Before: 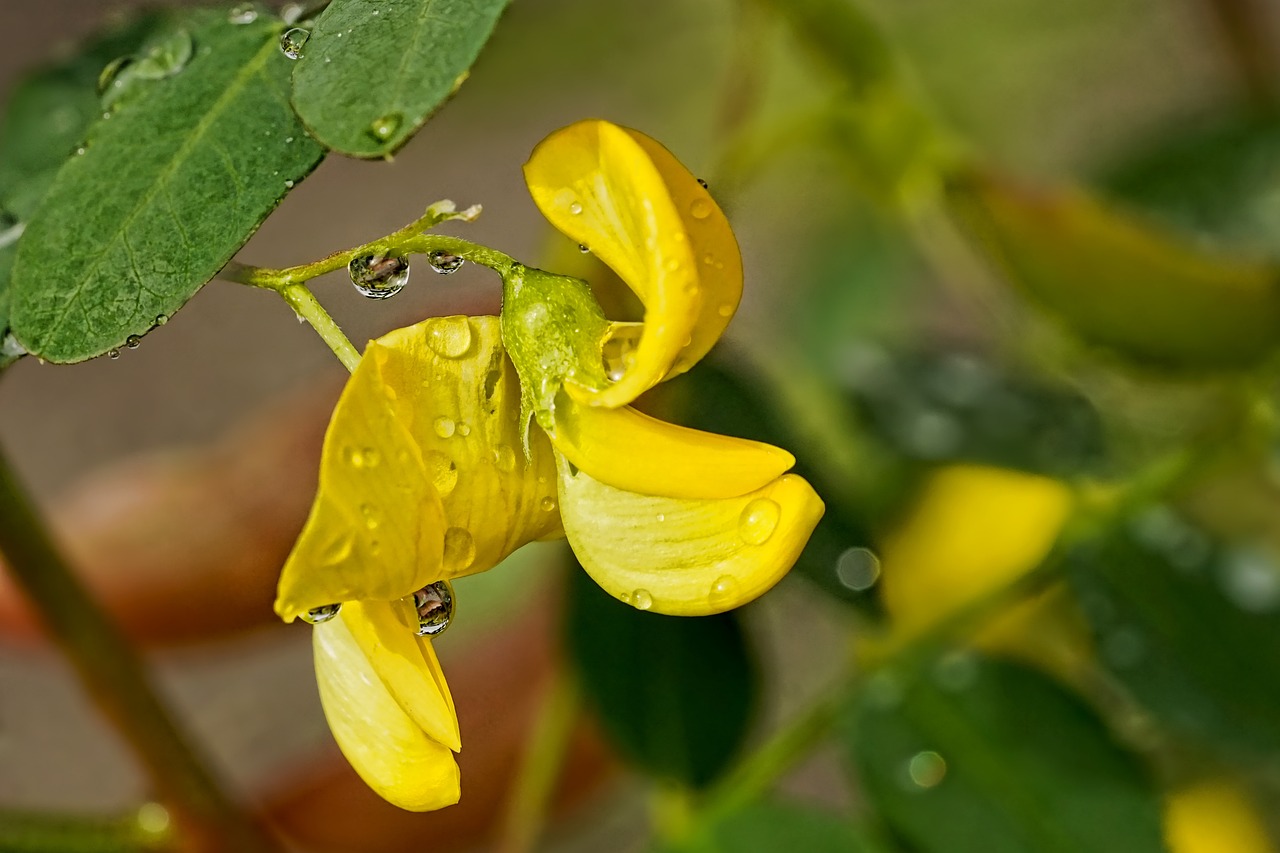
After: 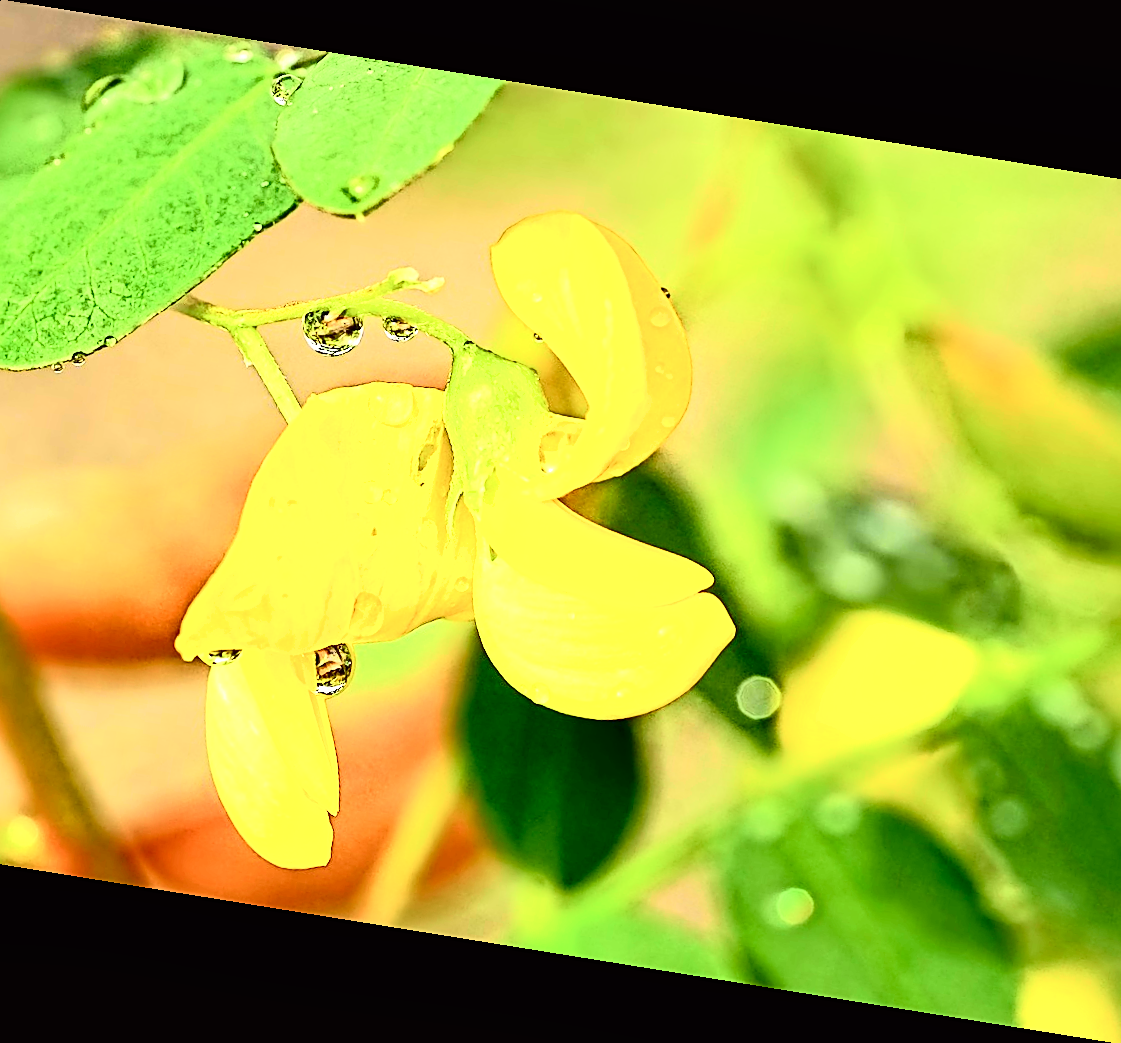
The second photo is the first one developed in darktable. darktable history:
sharpen: on, module defaults
tone curve: curves: ch0 [(0, 0) (0.187, 0.12) (0.392, 0.438) (0.704, 0.86) (0.858, 0.938) (1, 0.981)]; ch1 [(0, 0) (0.402, 0.36) (0.476, 0.456) (0.498, 0.501) (0.518, 0.521) (0.58, 0.598) (0.619, 0.663) (0.692, 0.744) (1, 1)]; ch2 [(0, 0) (0.427, 0.417) (0.483, 0.481) (0.503, 0.503) (0.526, 0.53) (0.563, 0.585) (0.626, 0.703) (0.699, 0.753) (0.997, 0.858)], color space Lab, independent channels
crop and rotate: left 9.597%, right 10.195%
rotate and perspective: rotation 9.12°, automatic cropping off
exposure: black level correction 0, exposure 2 EV, compensate highlight preservation false
shadows and highlights: shadows 37.27, highlights -28.18, soften with gaussian
